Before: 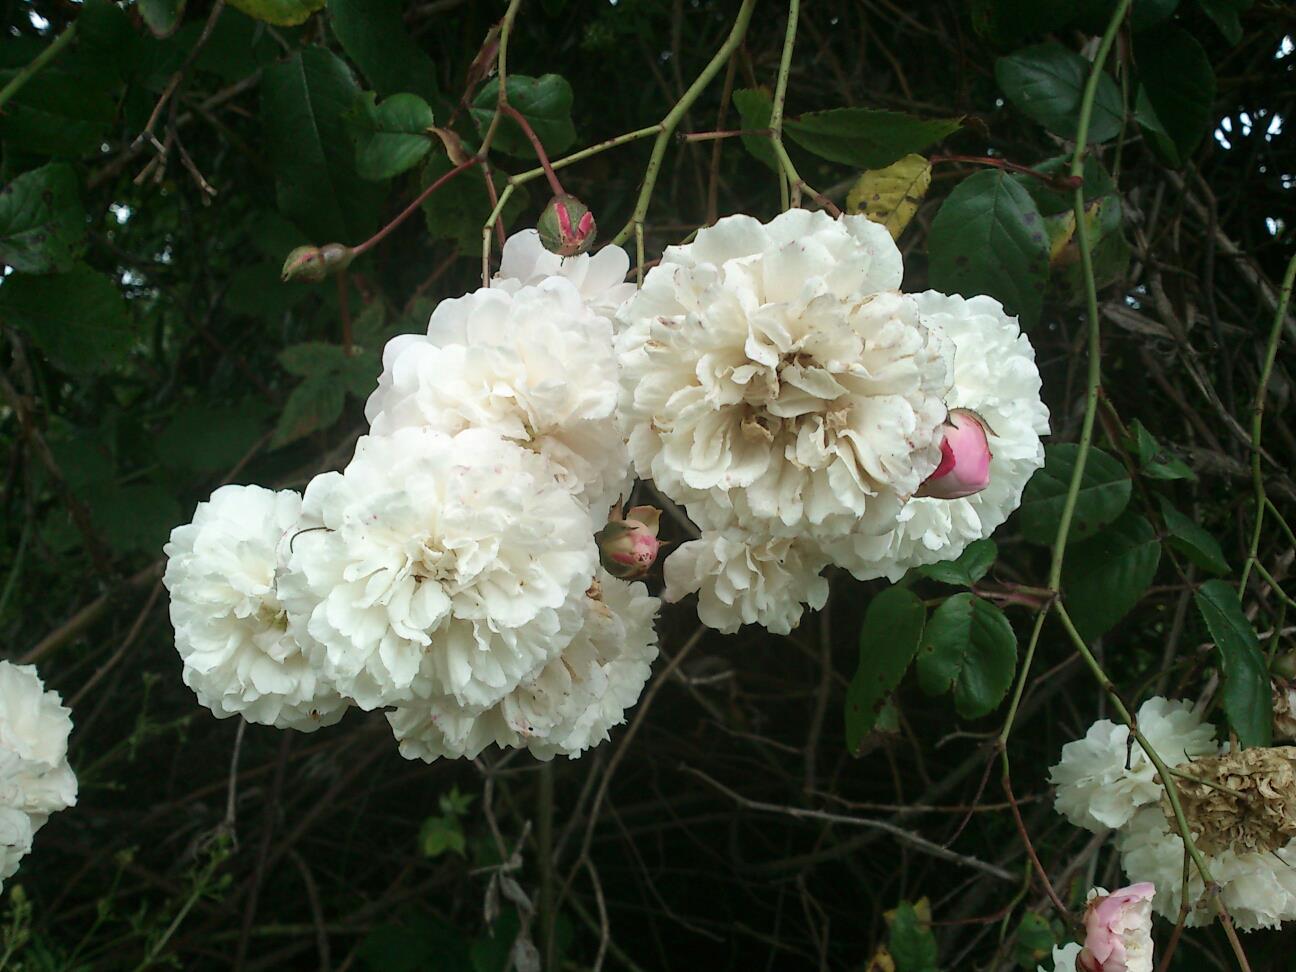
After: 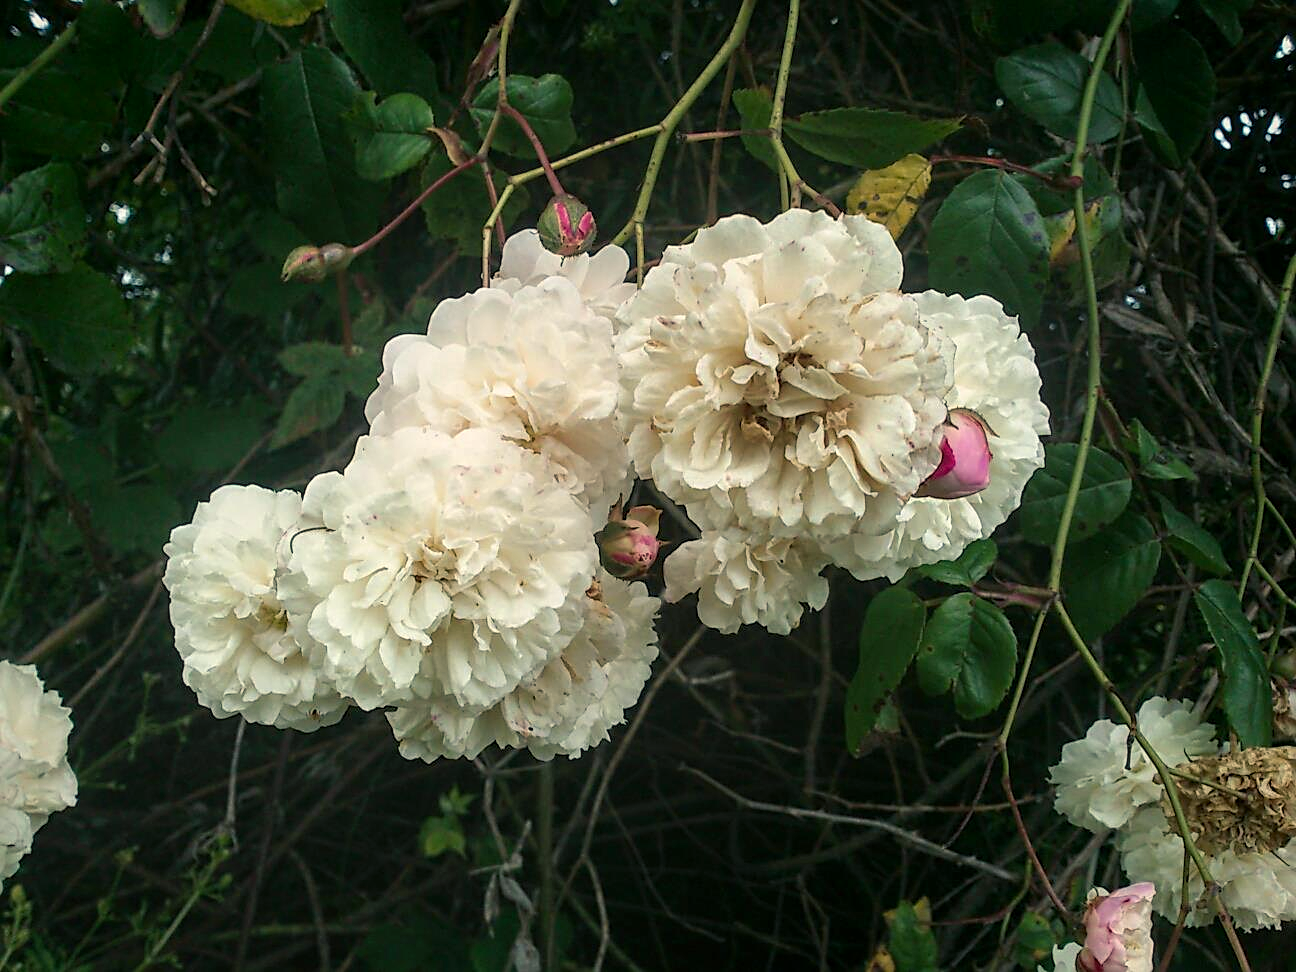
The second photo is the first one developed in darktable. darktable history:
local contrast: on, module defaults
sharpen: on, module defaults
color zones: curves: ch1 [(0.235, 0.558) (0.75, 0.5)]; ch2 [(0.25, 0.462) (0.749, 0.457)]
color balance rgb: shadows lift › chroma 4.277%, shadows lift › hue 252.69°, highlights gain › chroma 3.087%, highlights gain › hue 73.28°, perceptual saturation grading › global saturation -0.14%, global vibrance 16.615%, saturation formula JzAzBz (2021)
